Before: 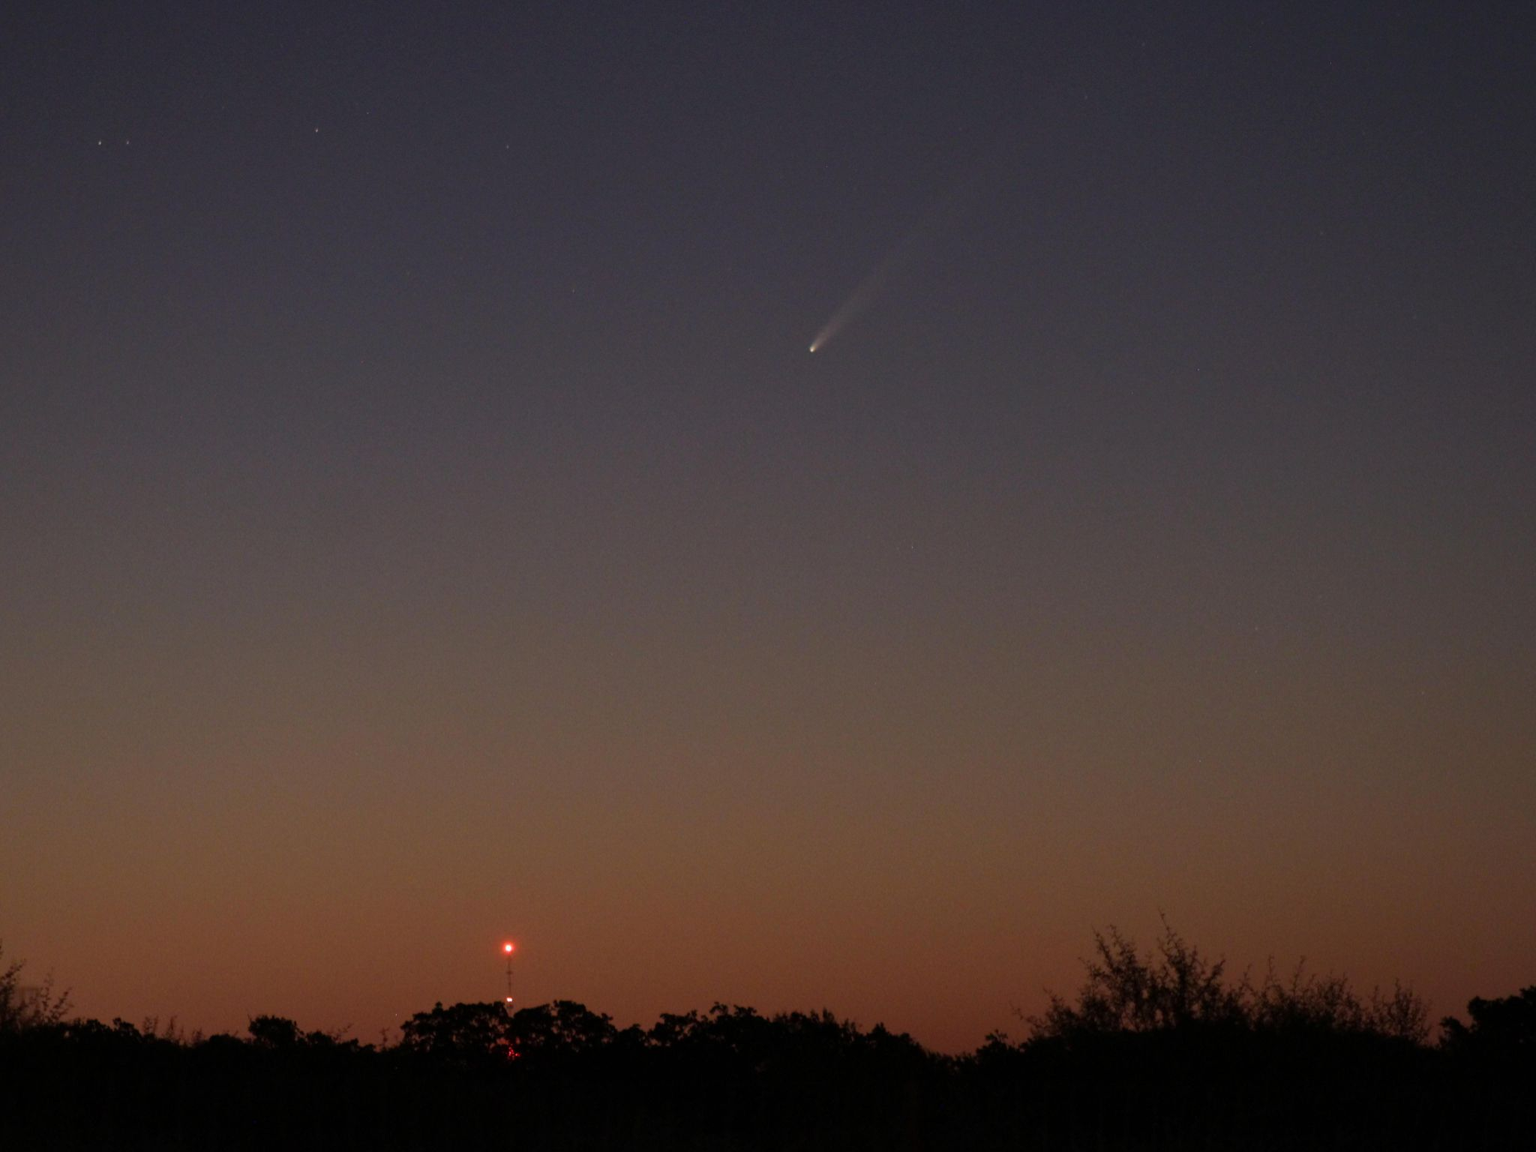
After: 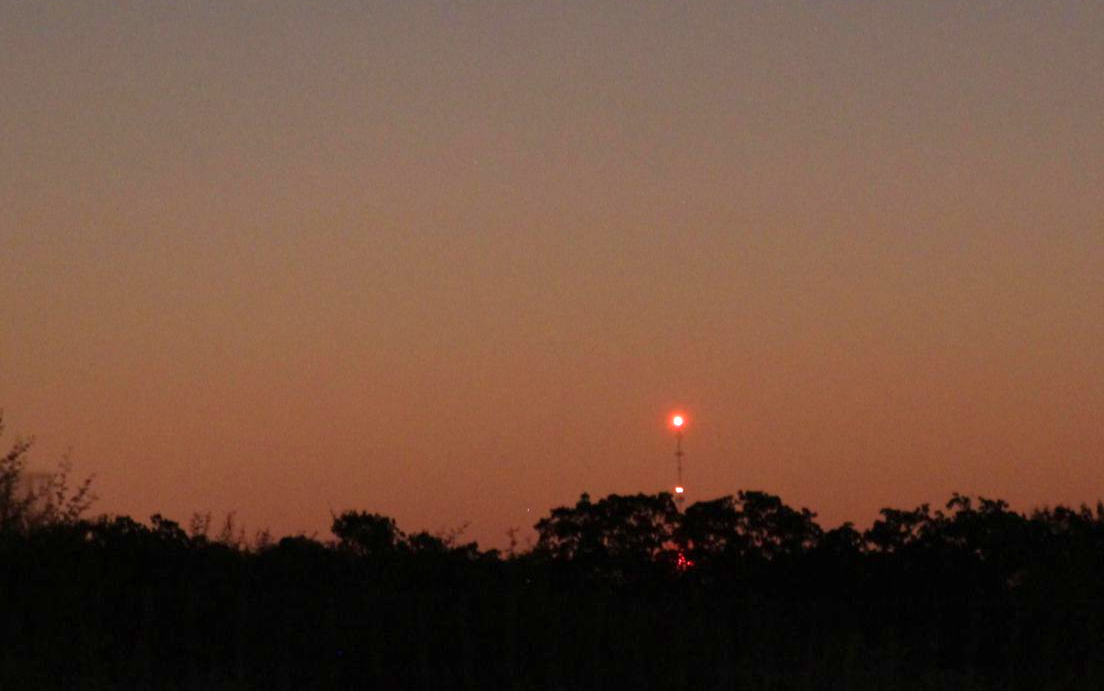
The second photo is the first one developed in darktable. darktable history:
crop and rotate: top 54.888%, right 46.067%, bottom 0.107%
exposure: black level correction 0, exposure 0.892 EV, compensate highlight preservation false
